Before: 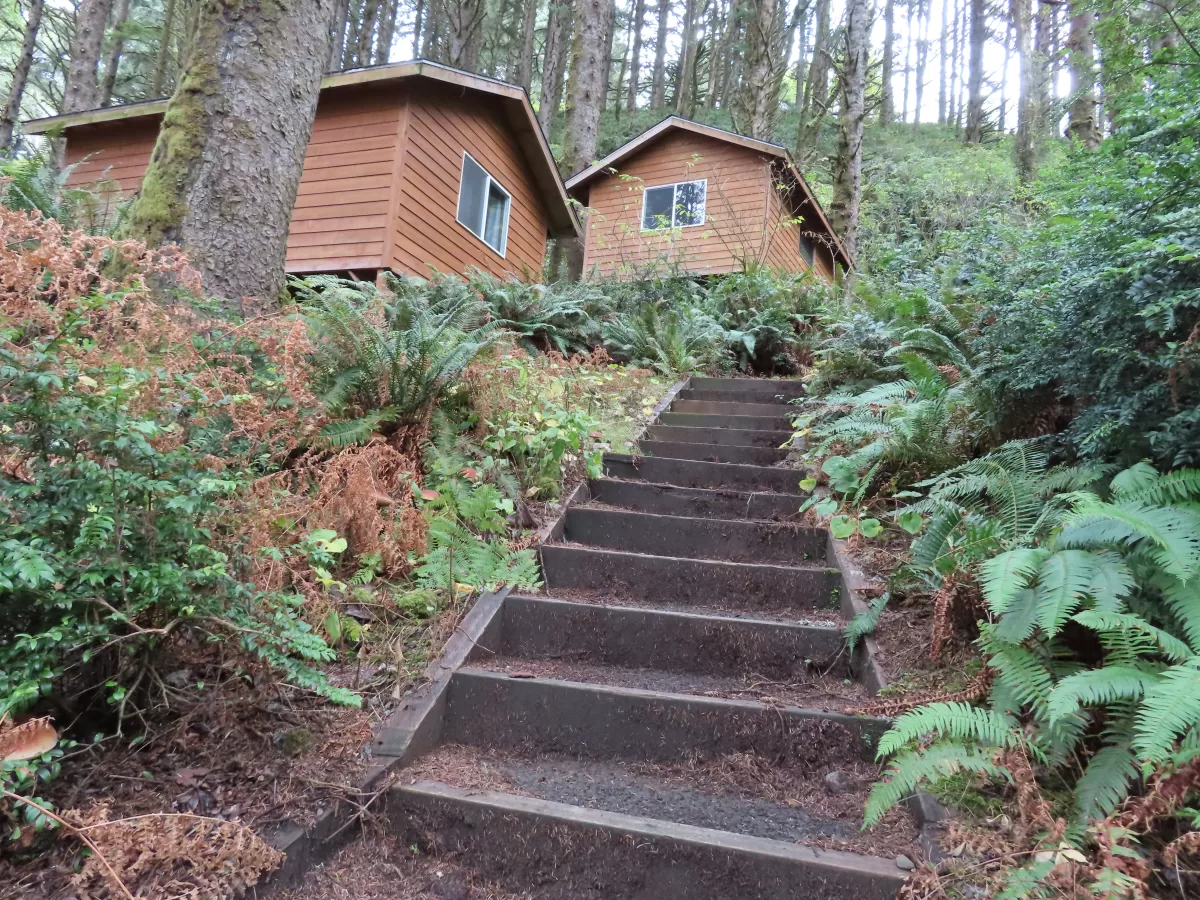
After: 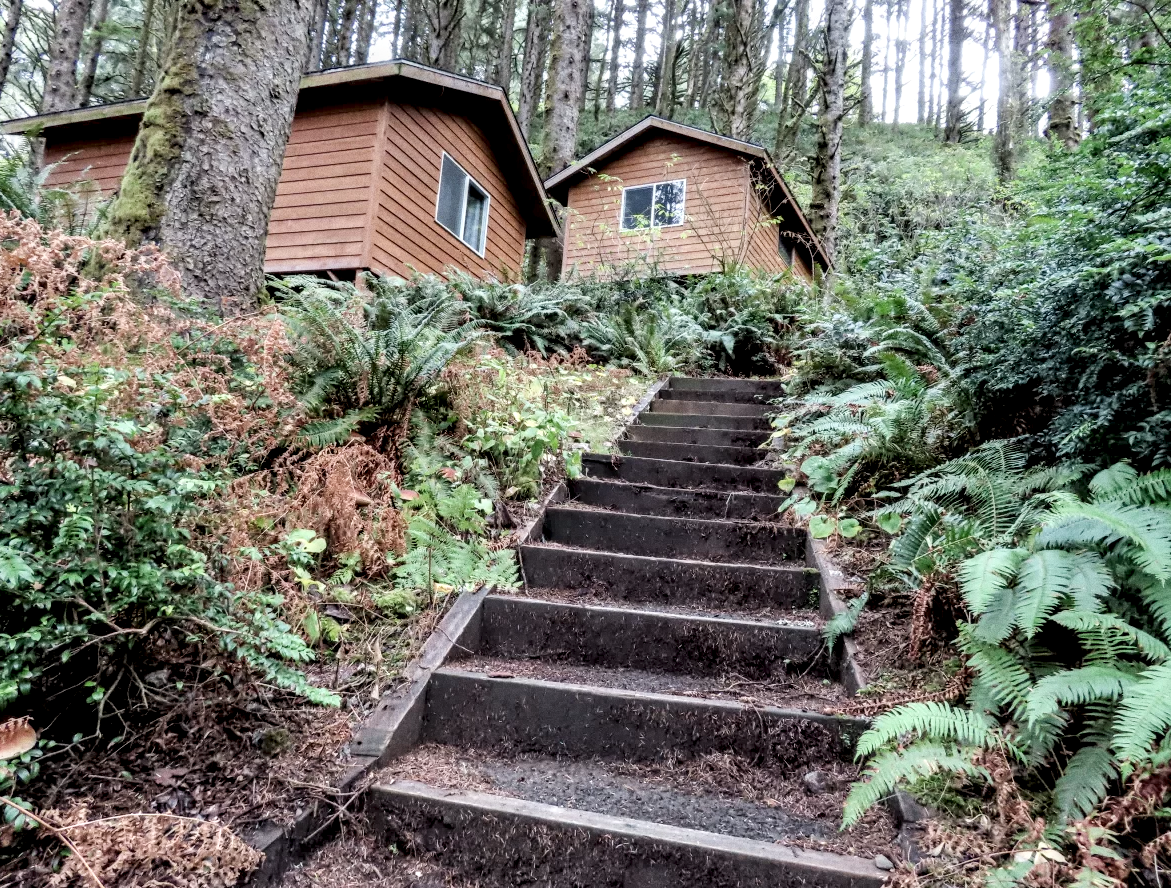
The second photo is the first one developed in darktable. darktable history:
grain: on, module defaults
local contrast: detail 203%
crop and rotate: left 1.774%, right 0.633%, bottom 1.28%
filmic rgb: black relative exposure -7.65 EV, white relative exposure 4.56 EV, hardness 3.61
